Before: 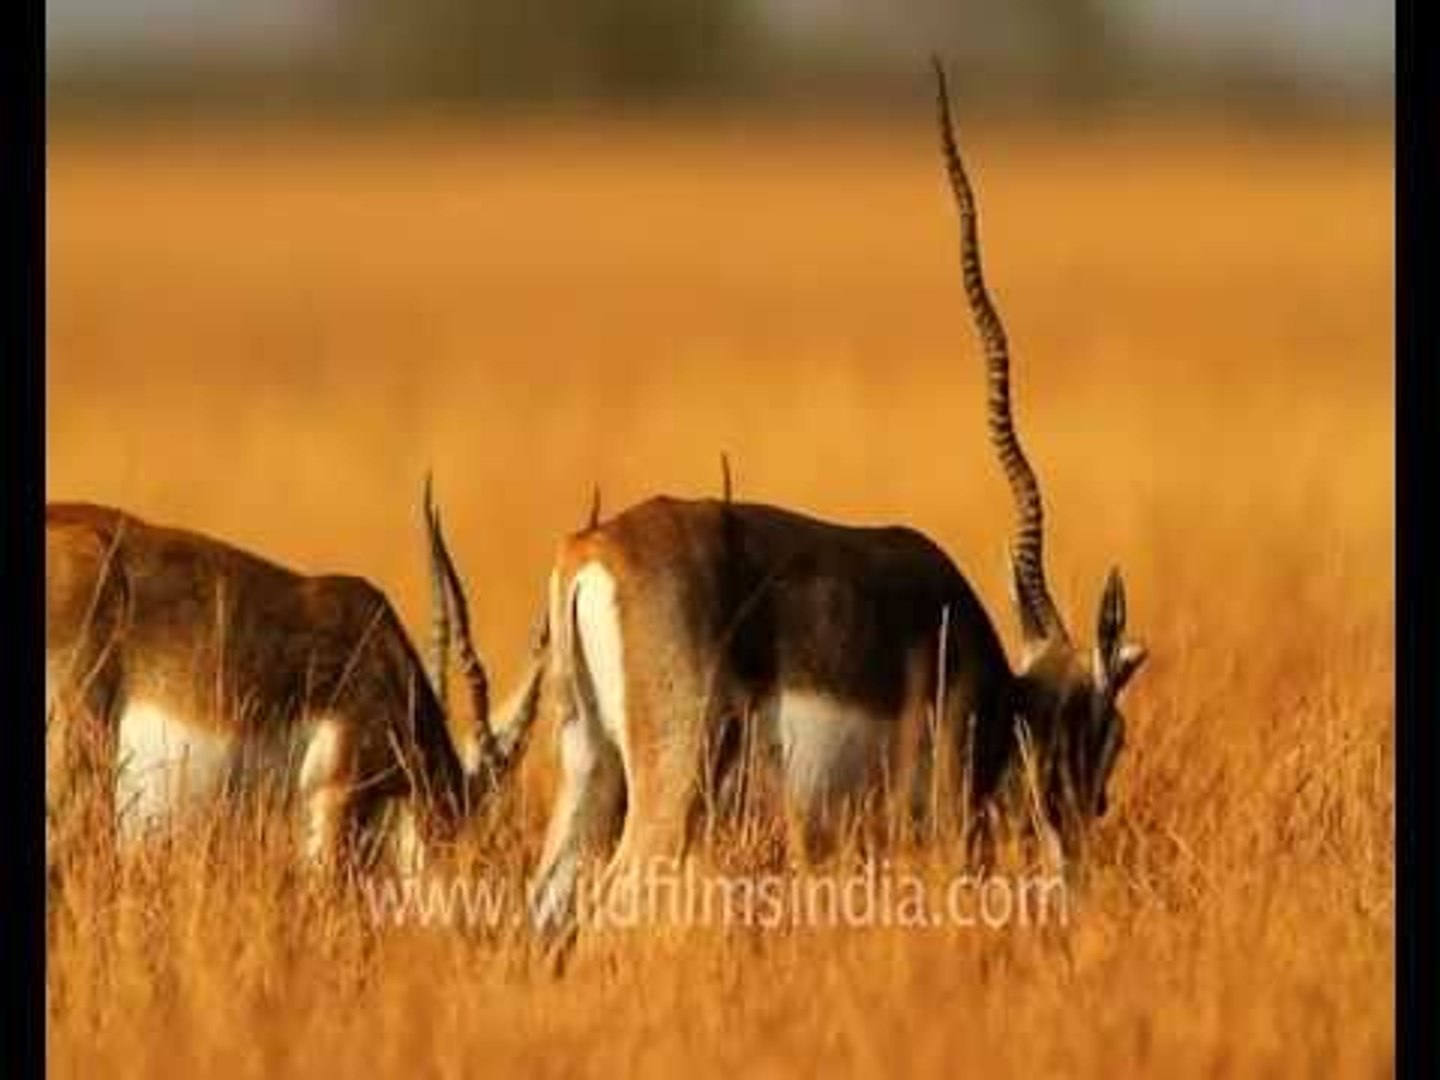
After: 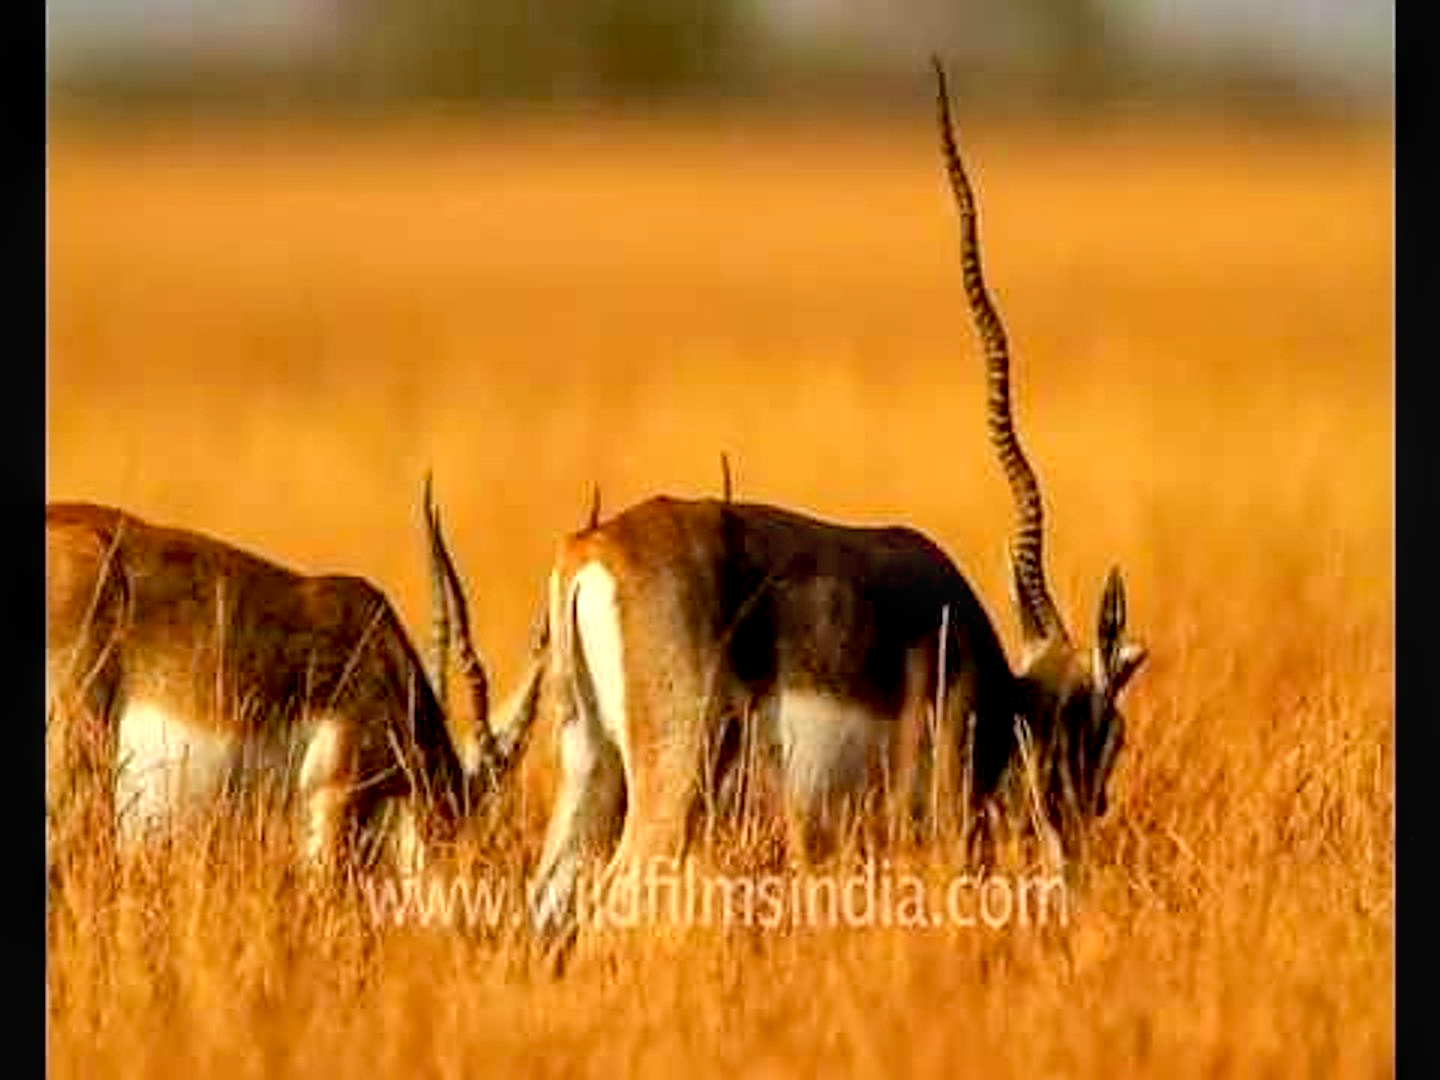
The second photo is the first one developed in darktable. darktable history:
levels: black 0.059%, levels [0, 0.435, 0.917]
shadows and highlights: shadows 34.06, highlights -35.17, soften with gaussian
sharpen: on, module defaults
exposure: black level correction 0.005, exposure 0.002 EV, compensate highlight preservation false
local contrast: on, module defaults
color balance rgb: perceptual saturation grading › global saturation 0.34%, perceptual brilliance grading › global brilliance 2.261%, perceptual brilliance grading › highlights -3.746%, global vibrance 9.253%
